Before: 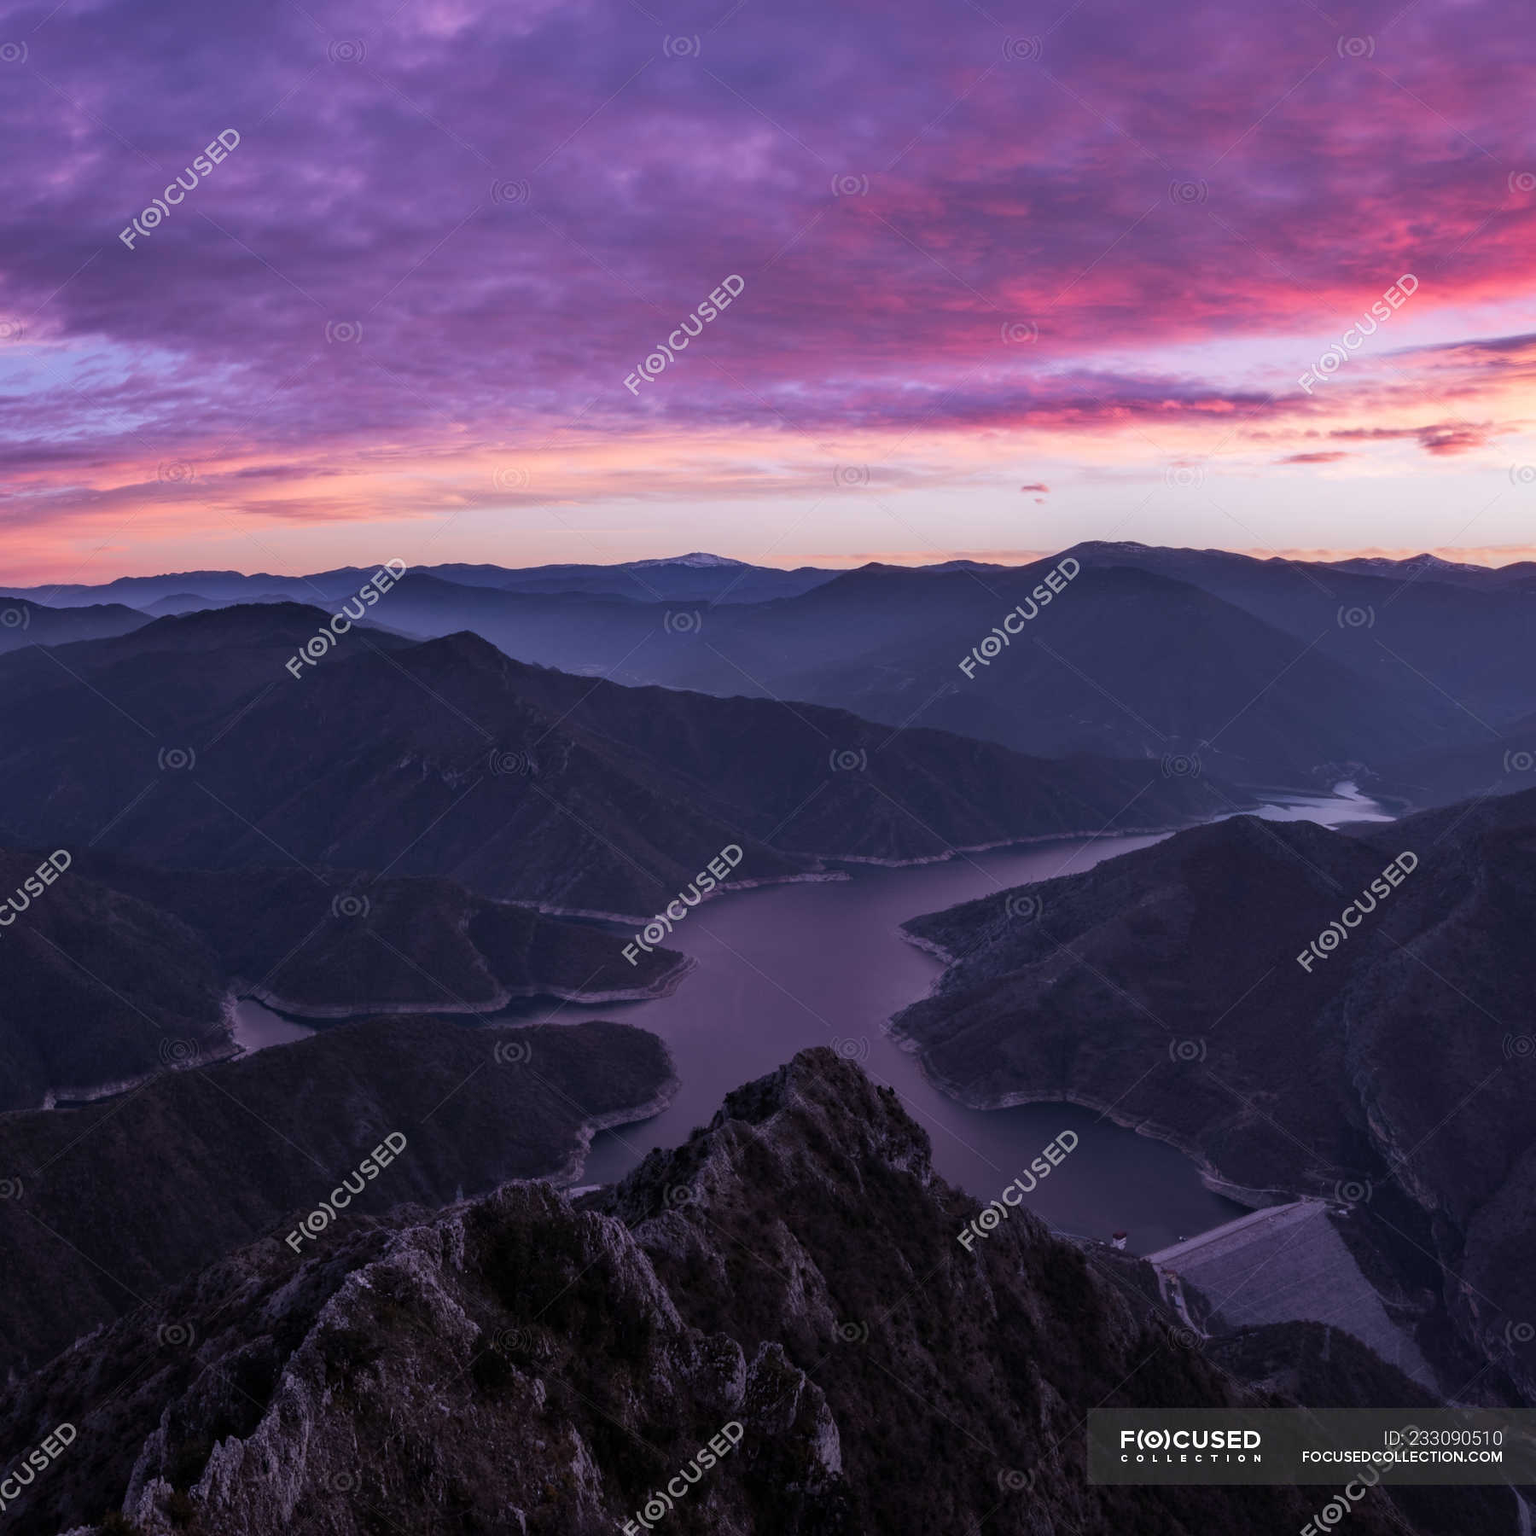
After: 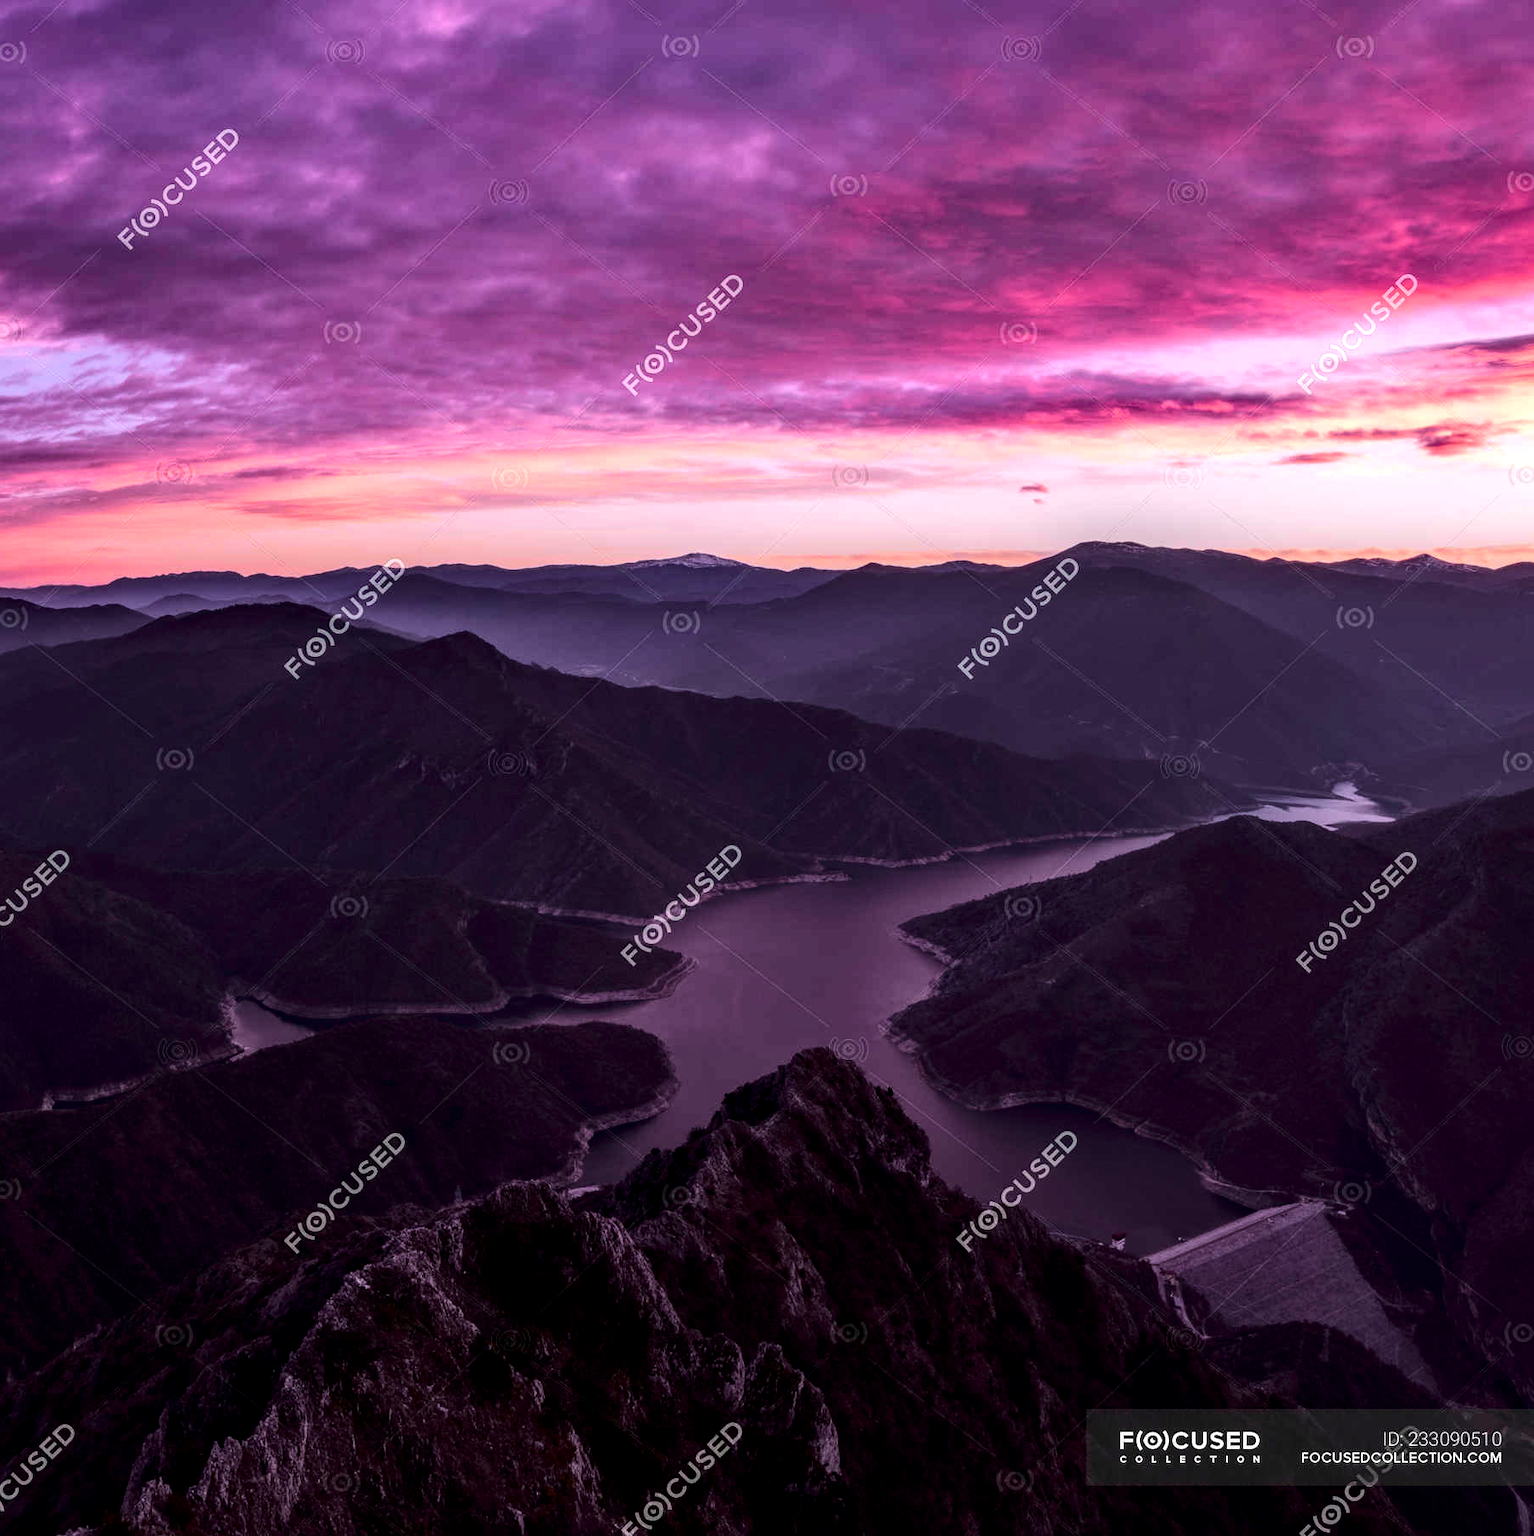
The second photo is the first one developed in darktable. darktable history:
crop: left 0.142%
local contrast: highlights 30%, detail 130%
color balance rgb: perceptual saturation grading › global saturation 29.733%, perceptual brilliance grading › global brilliance 14.907%, perceptual brilliance grading › shadows -34.7%, global vibrance 19.648%
tone curve: curves: ch0 [(0.003, 0) (0.066, 0.023) (0.149, 0.094) (0.264, 0.238) (0.395, 0.421) (0.517, 0.56) (0.688, 0.743) (0.813, 0.846) (1, 1)]; ch1 [(0, 0) (0.164, 0.115) (0.337, 0.332) (0.39, 0.398) (0.464, 0.461) (0.501, 0.5) (0.521, 0.535) (0.571, 0.588) (0.652, 0.681) (0.733, 0.749) (0.811, 0.796) (1, 1)]; ch2 [(0, 0) (0.337, 0.382) (0.464, 0.476) (0.501, 0.502) (0.527, 0.54) (0.556, 0.567) (0.6, 0.59) (0.687, 0.675) (1, 1)], color space Lab, independent channels, preserve colors none
